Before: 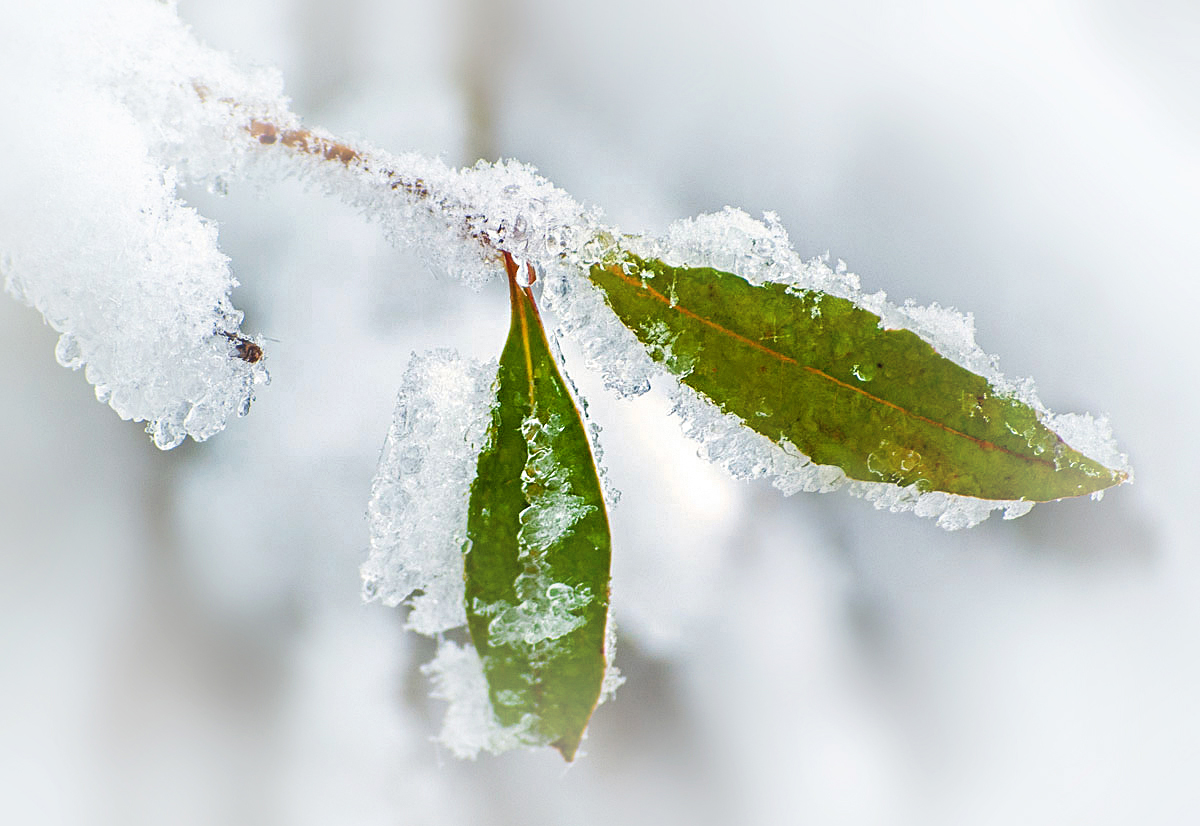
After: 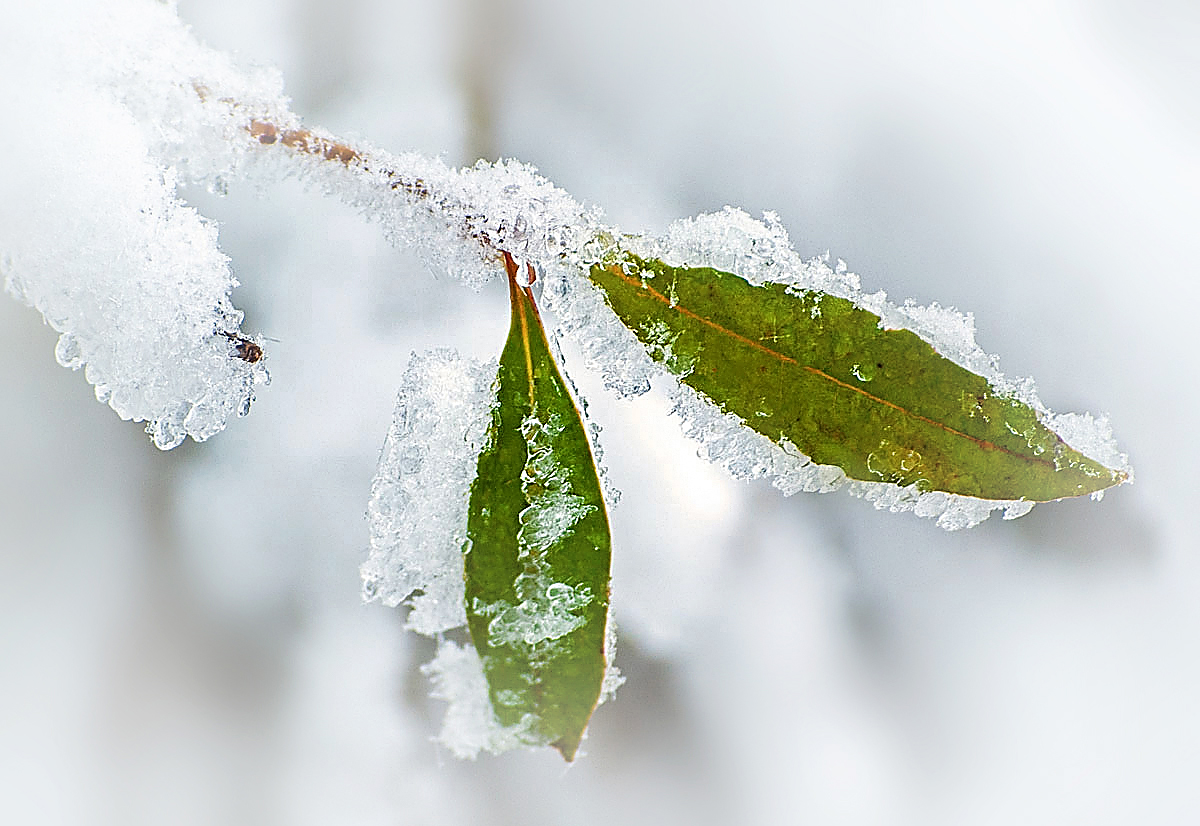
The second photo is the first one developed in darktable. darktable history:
sharpen: radius 1.399, amount 1.236, threshold 0.761
